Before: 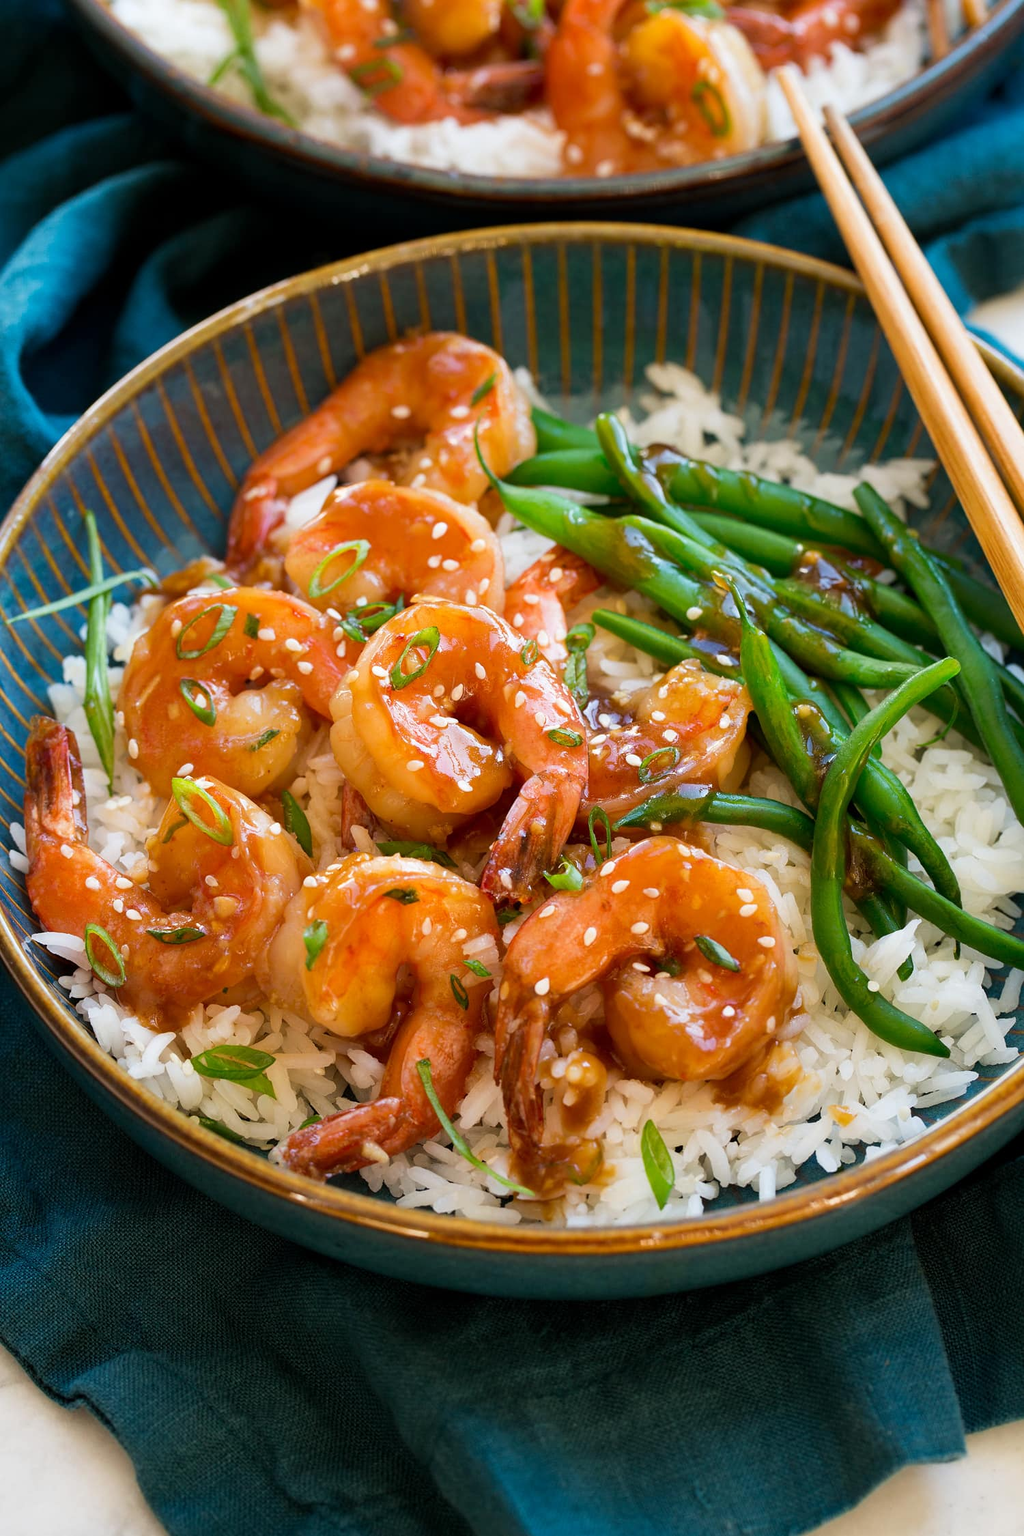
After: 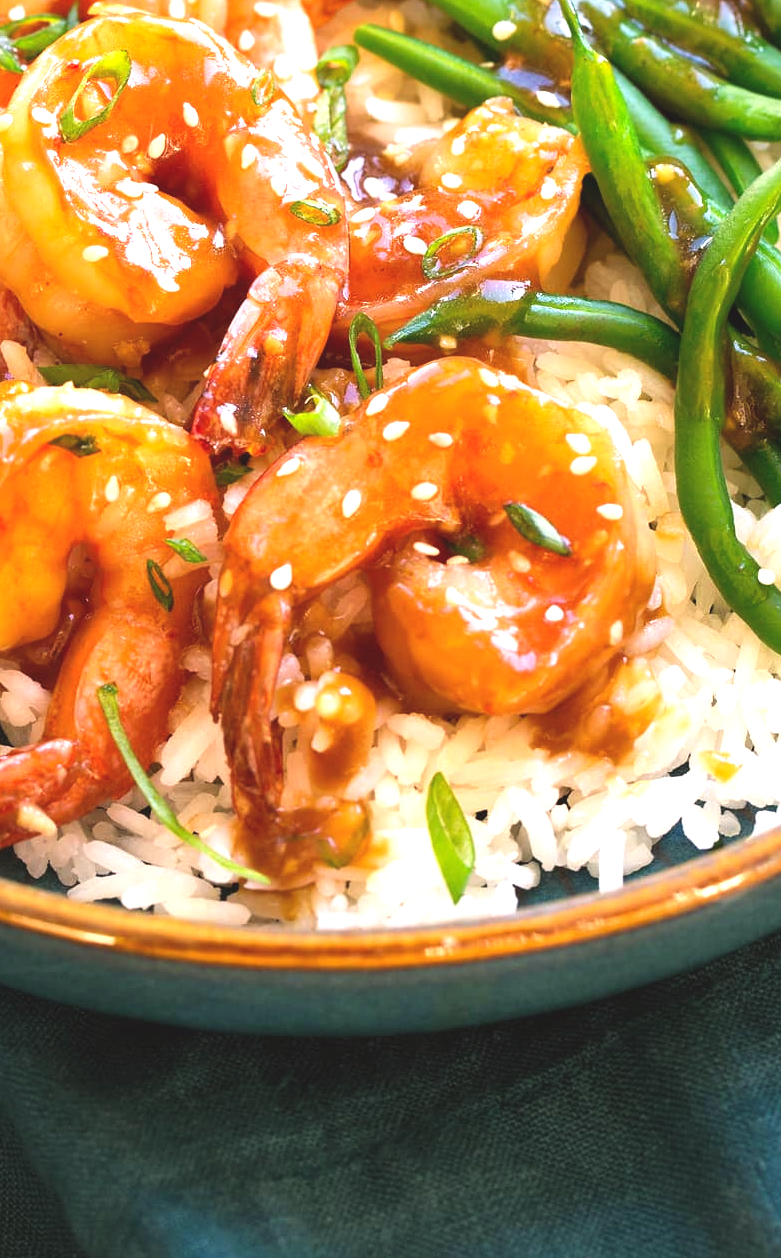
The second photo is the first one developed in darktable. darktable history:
color correction: highlights a* 7.12, highlights b* 4.1
crop: left 34.23%, top 38.614%, right 13.649%, bottom 5.454%
exposure: black level correction -0.005, exposure 1 EV, compensate highlight preservation false
